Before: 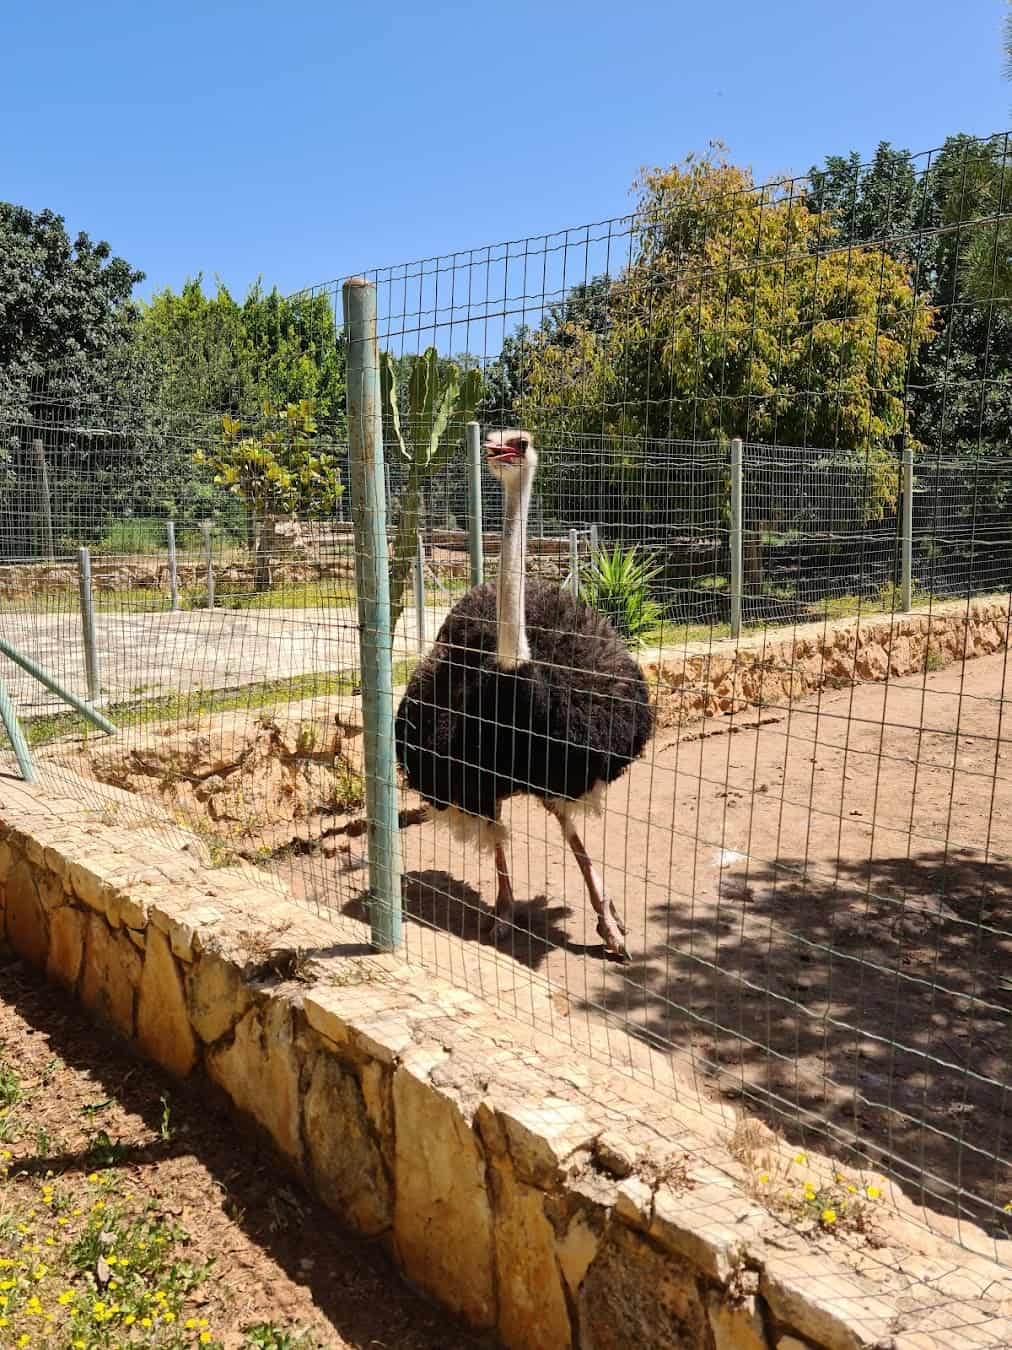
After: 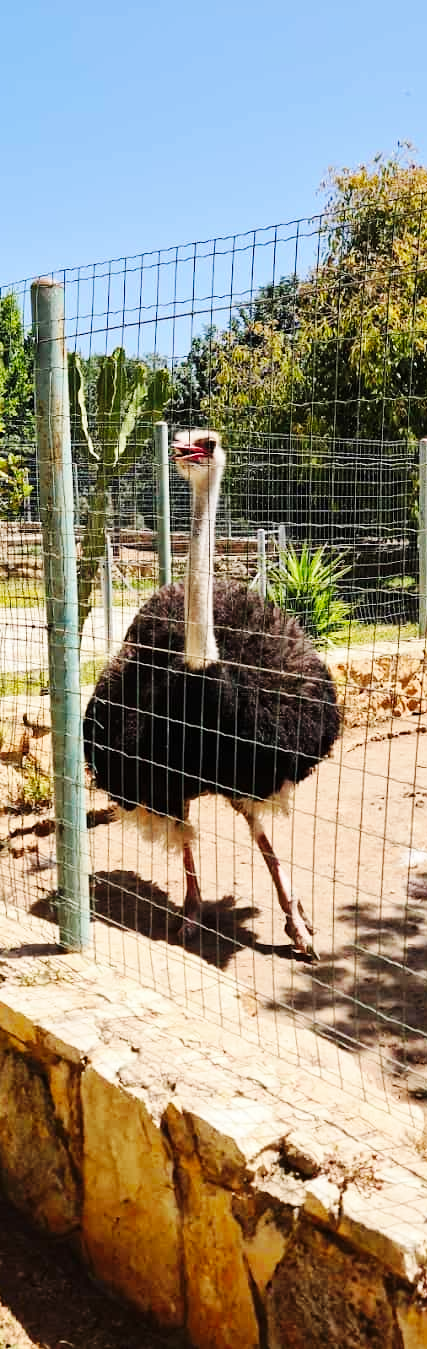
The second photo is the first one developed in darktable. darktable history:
crop: left 30.843%, right 26.929%
base curve: curves: ch0 [(0, 0) (0.032, 0.025) (0.121, 0.166) (0.206, 0.329) (0.605, 0.79) (1, 1)], preserve colors none
